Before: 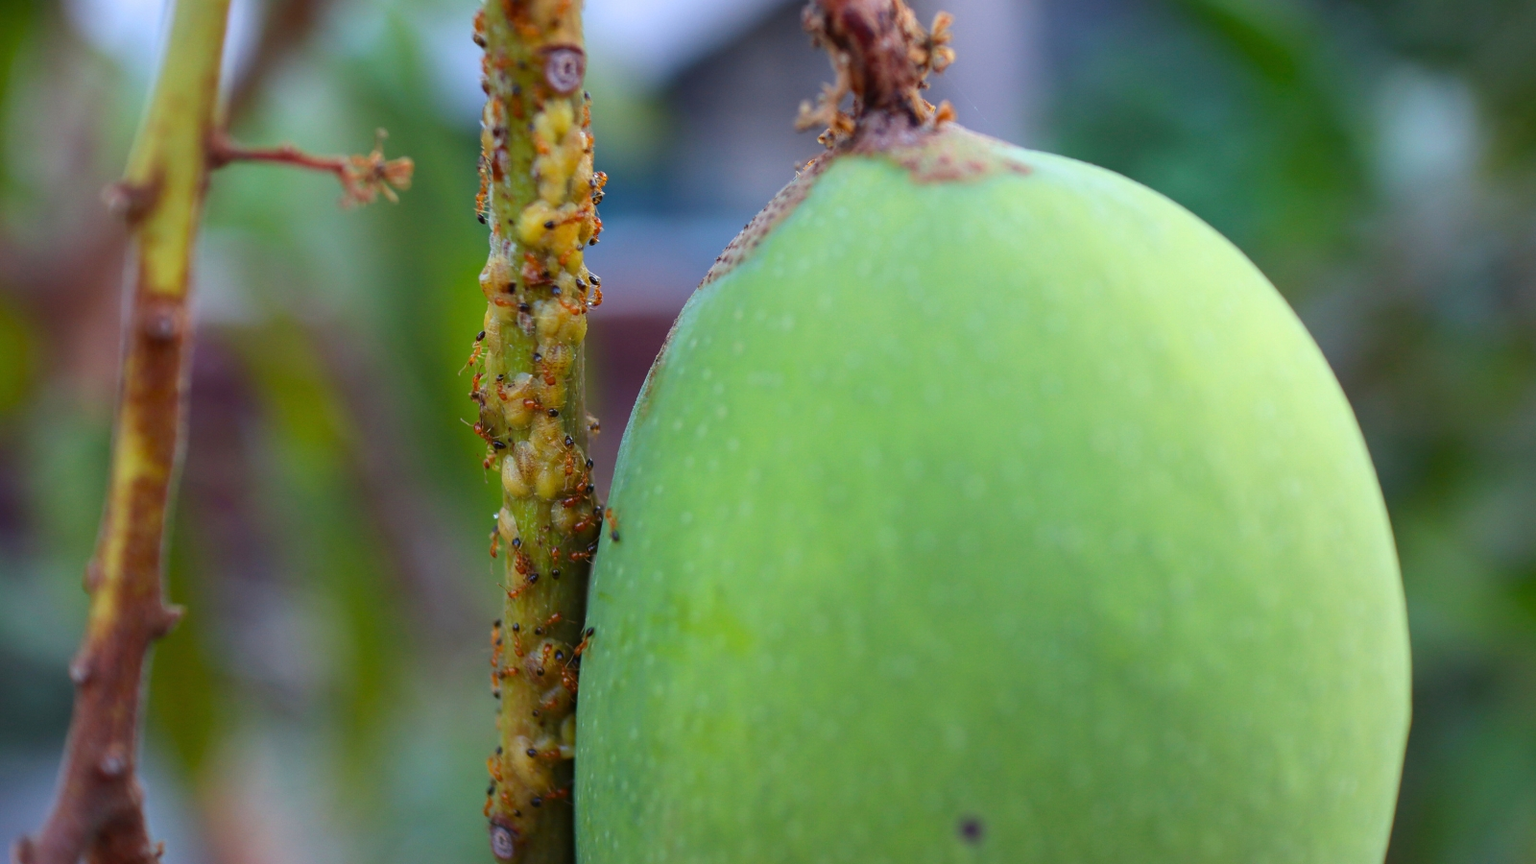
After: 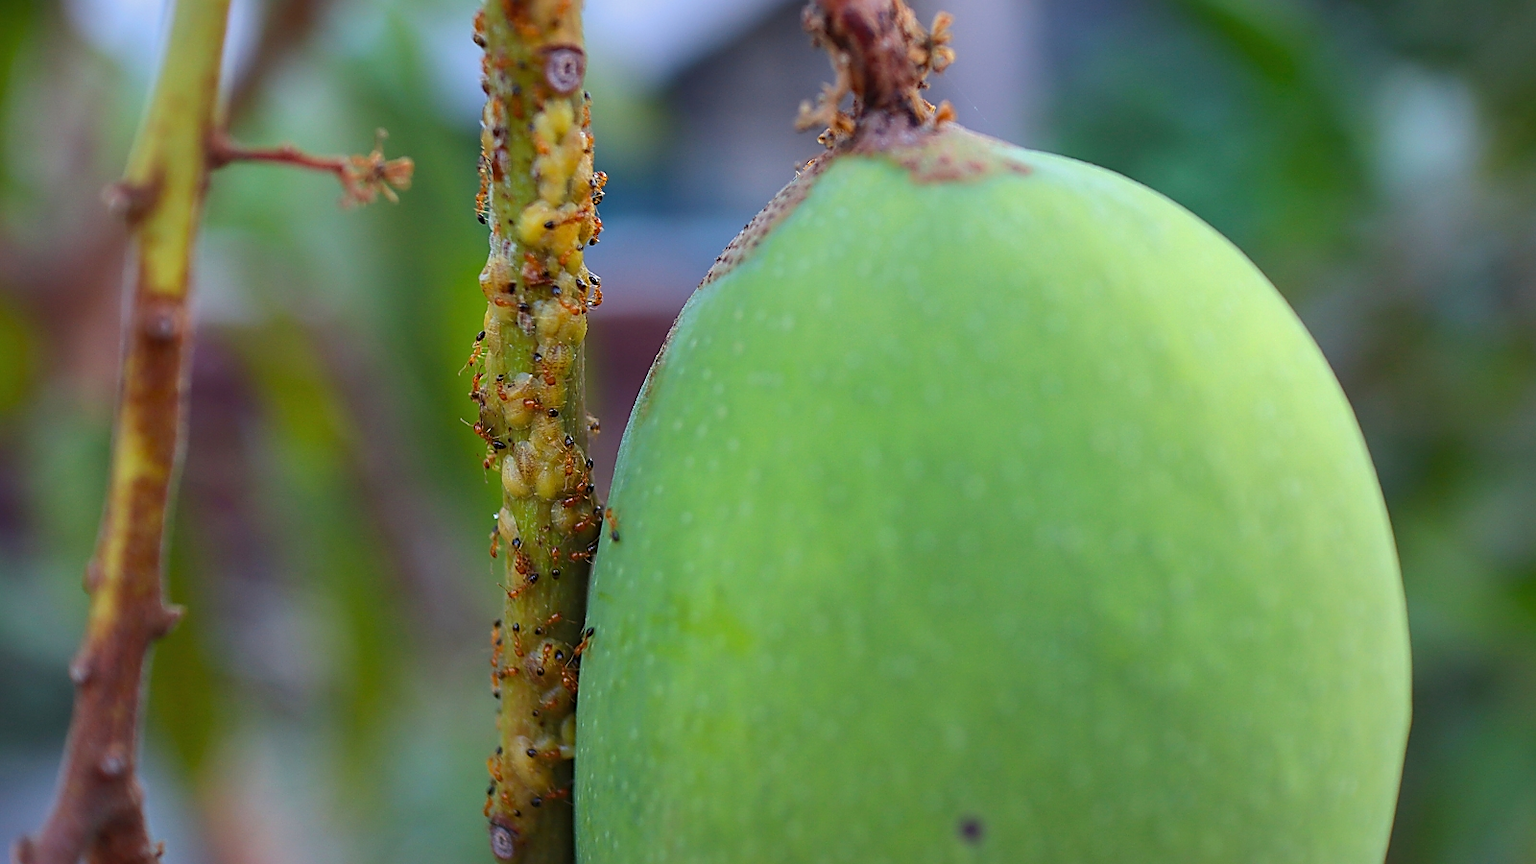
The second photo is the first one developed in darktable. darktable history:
shadows and highlights: shadows 30
sharpen: radius 1.4, amount 1.25, threshold 0.7
